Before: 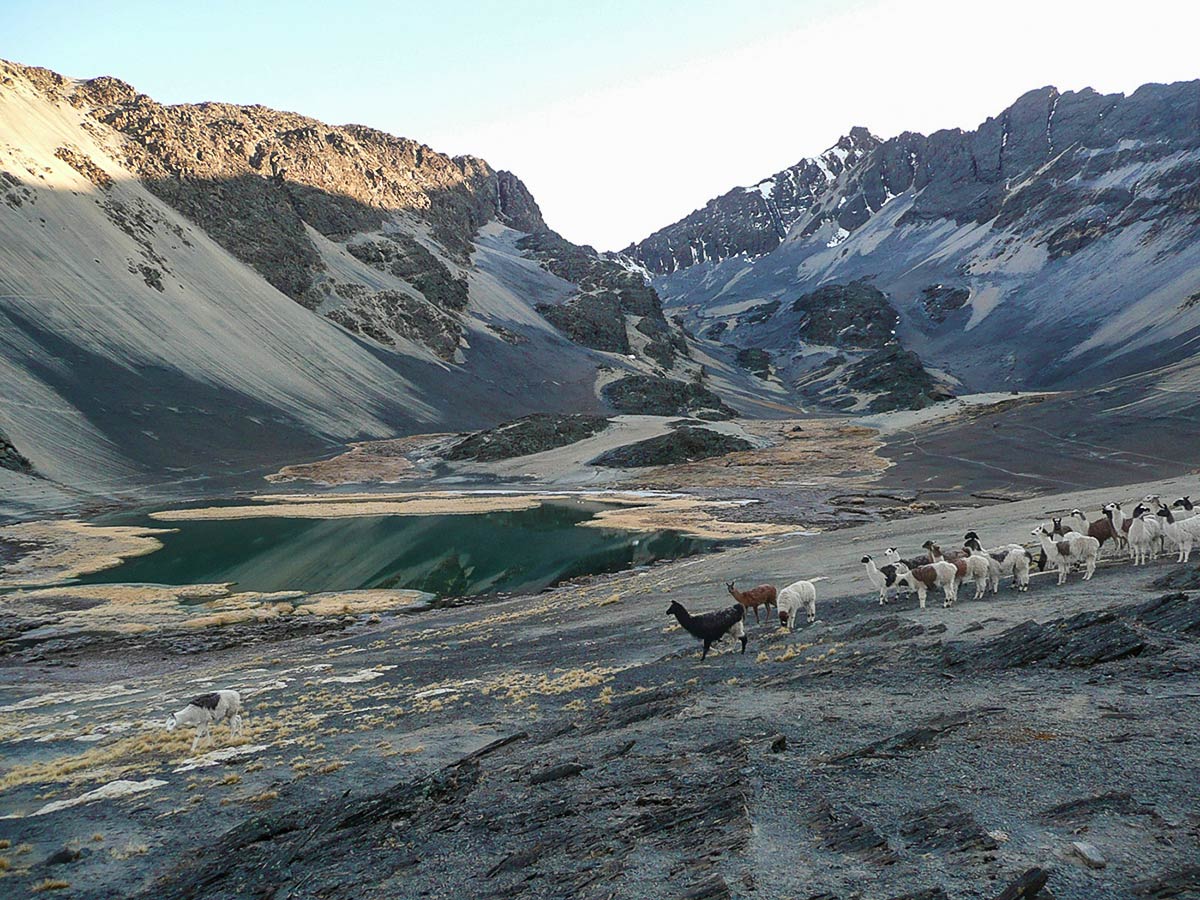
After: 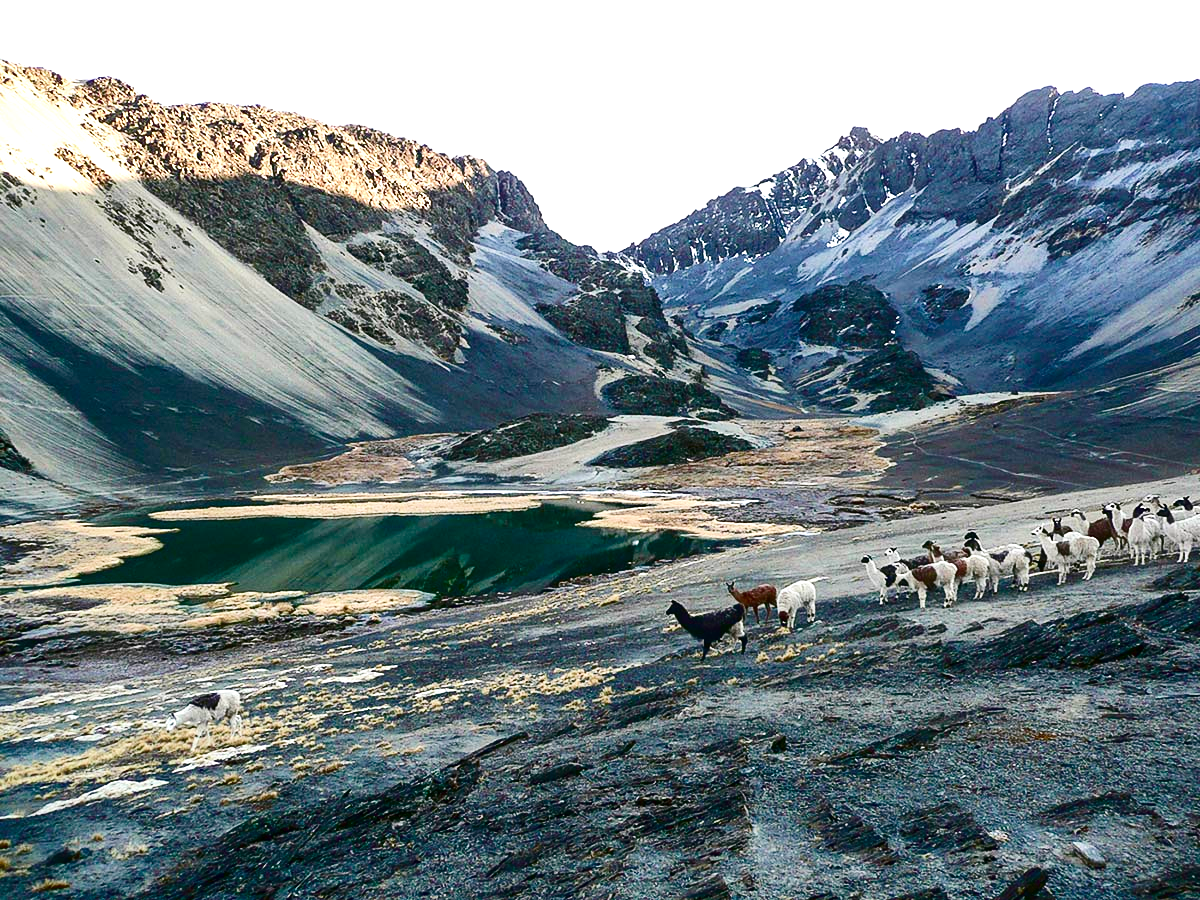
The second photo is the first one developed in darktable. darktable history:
exposure: black level correction 0, exposure 1.015 EV, compensate exposure bias true, compensate highlight preservation false
color balance rgb: shadows lift › chroma 1%, shadows lift › hue 113°, highlights gain › chroma 0.2%, highlights gain › hue 333°, perceptual saturation grading › global saturation 20%, perceptual saturation grading › highlights -50%, perceptual saturation grading › shadows 25%, contrast -10%
velvia: on, module defaults
contrast brightness saturation: contrast 0.24, brightness -0.24, saturation 0.14
